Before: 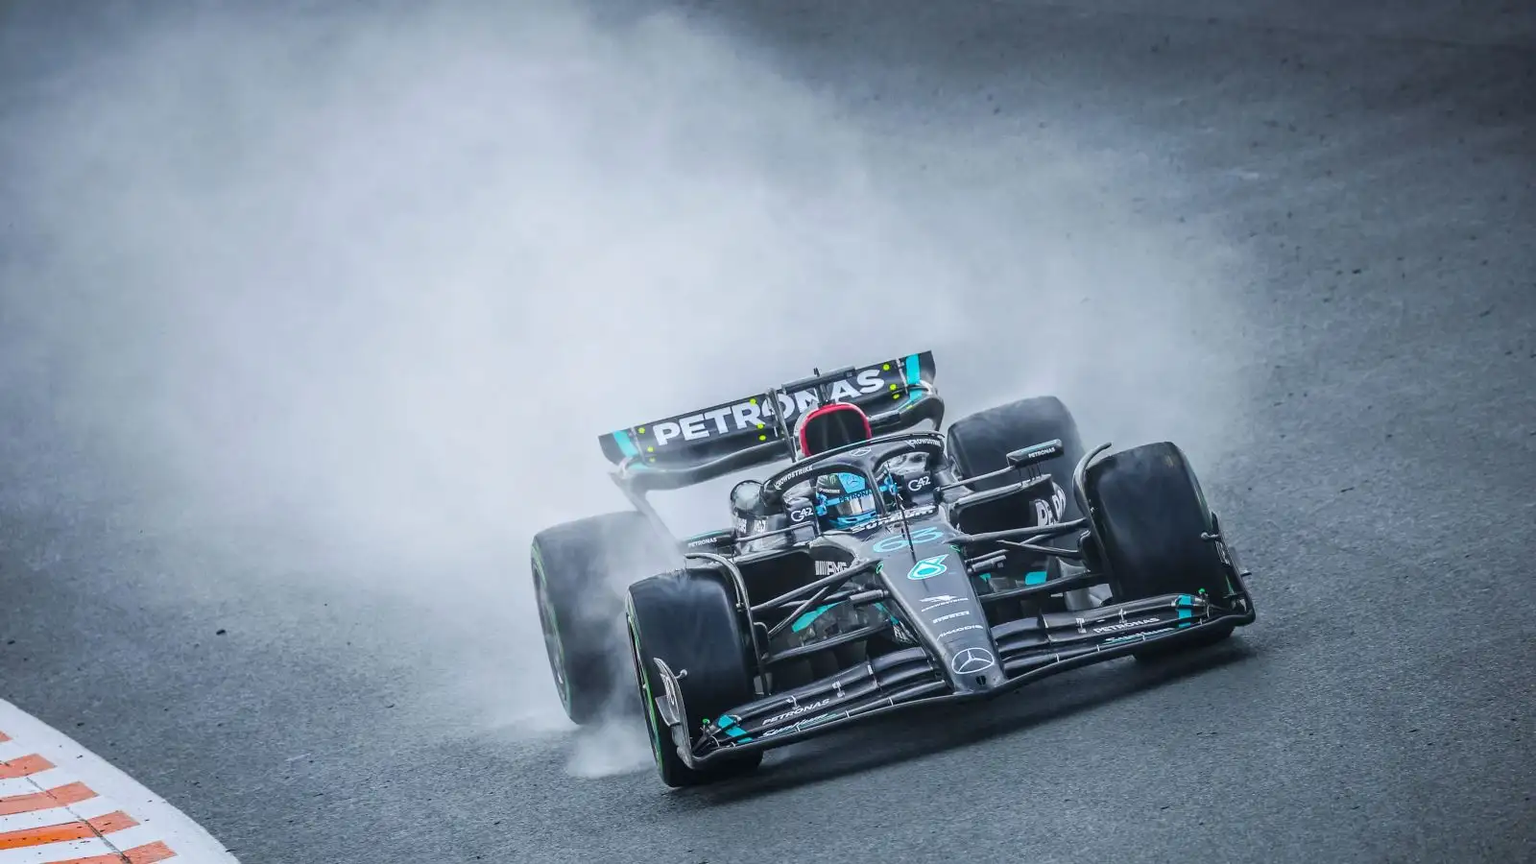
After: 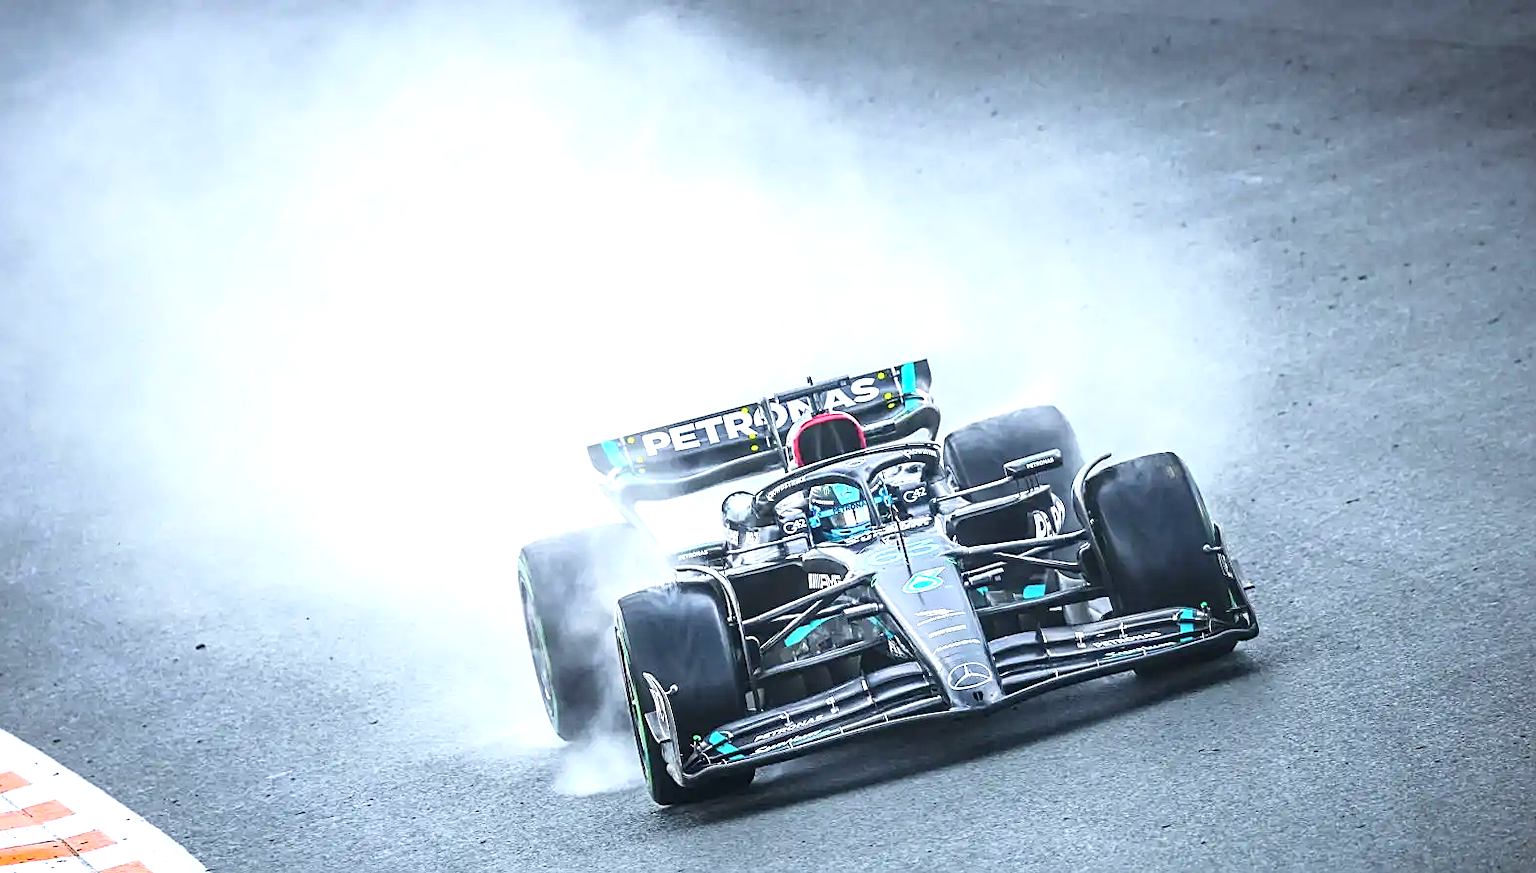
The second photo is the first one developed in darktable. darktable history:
contrast brightness saturation: contrast 0.146, brightness 0.046
crop and rotate: left 1.629%, right 0.573%, bottom 1.204%
sharpen: amount 0.496
exposure: exposure 1 EV, compensate highlight preservation false
